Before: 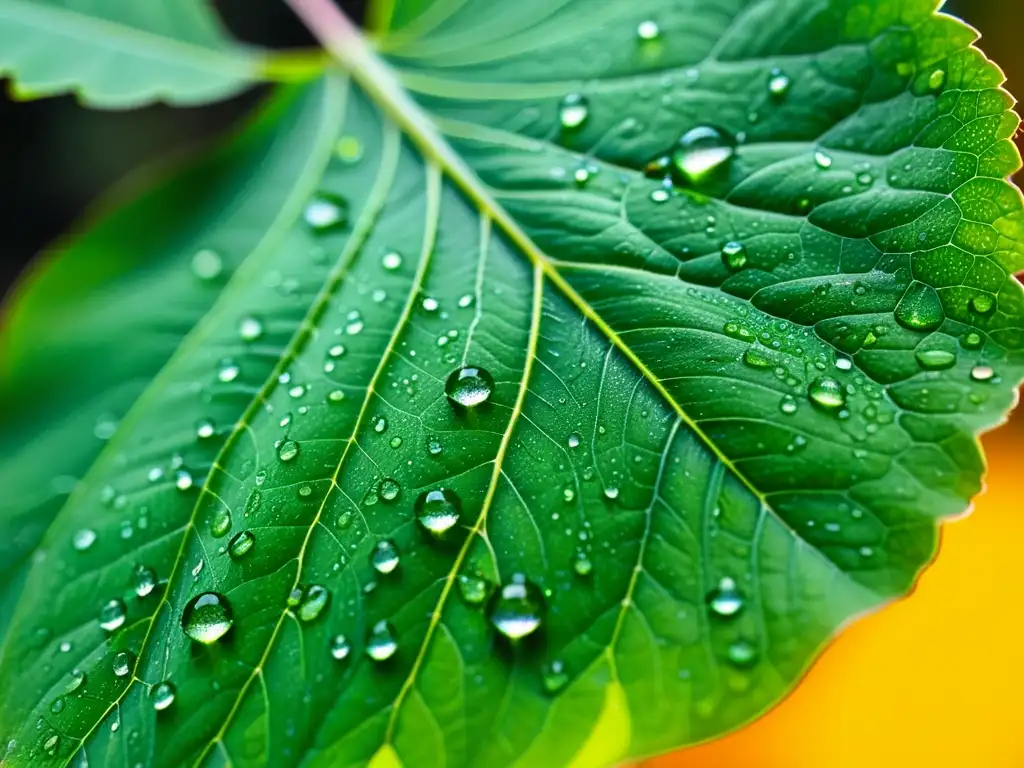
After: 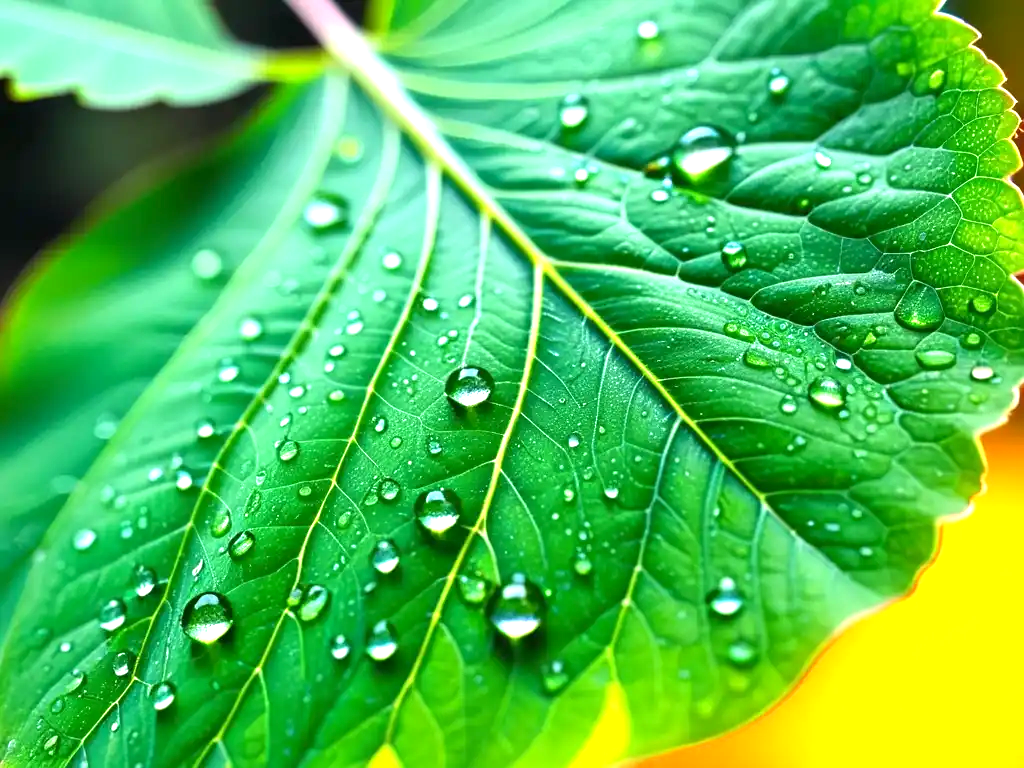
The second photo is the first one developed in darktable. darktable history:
exposure: black level correction 0.001, exposure 0.965 EV, compensate exposure bias true, compensate highlight preservation false
